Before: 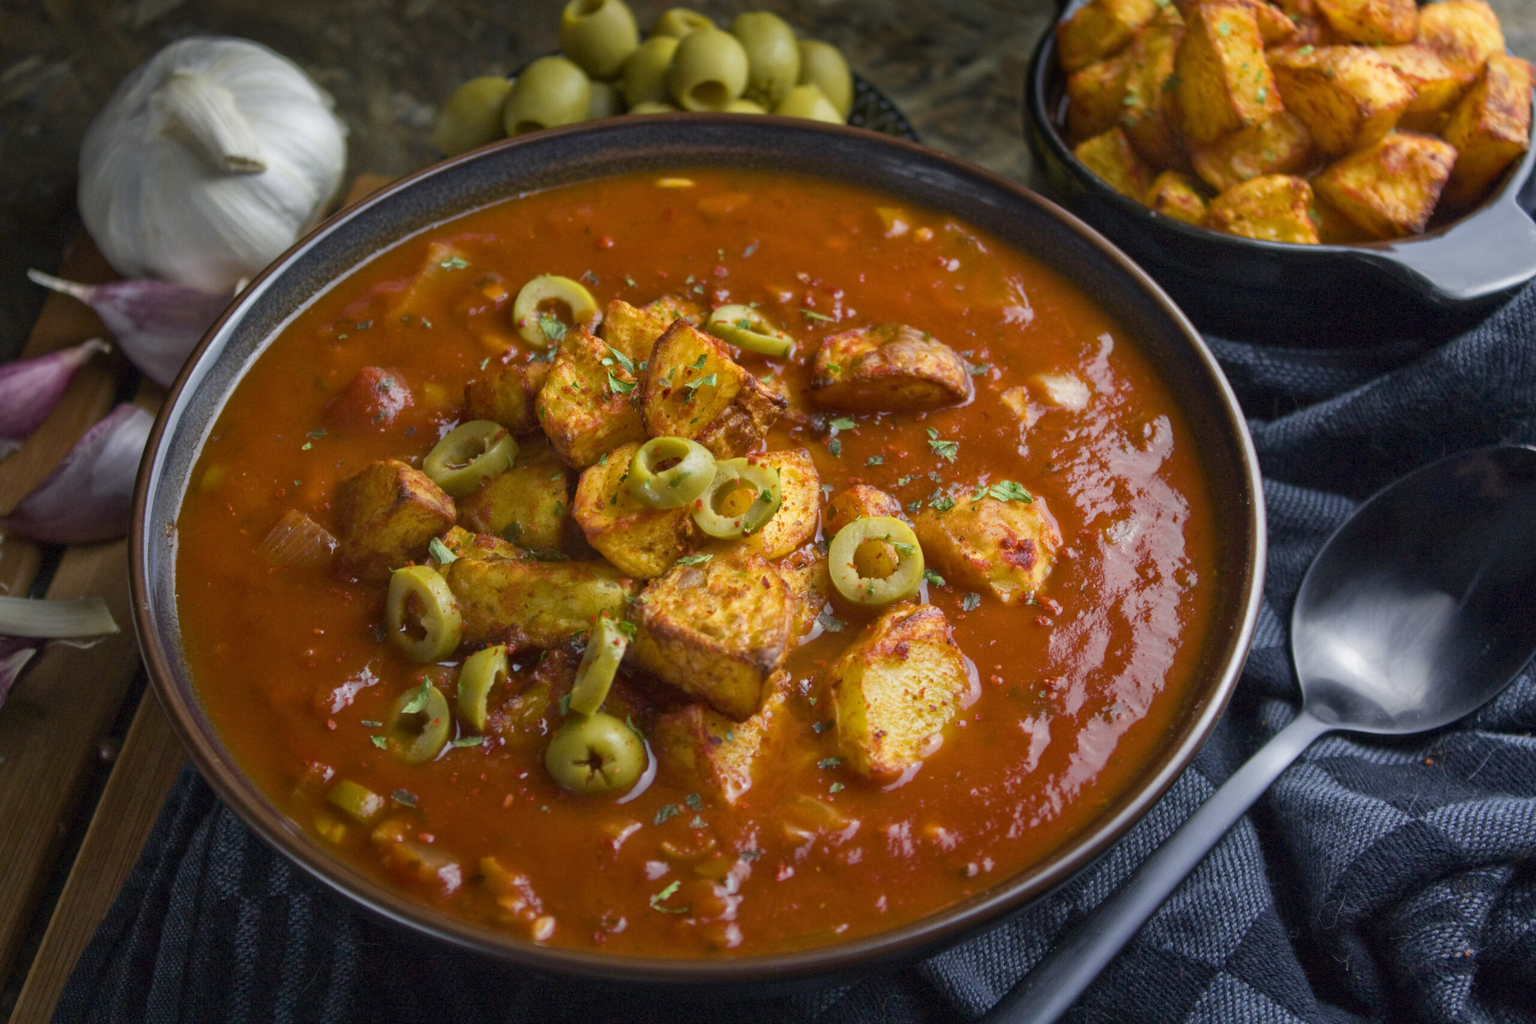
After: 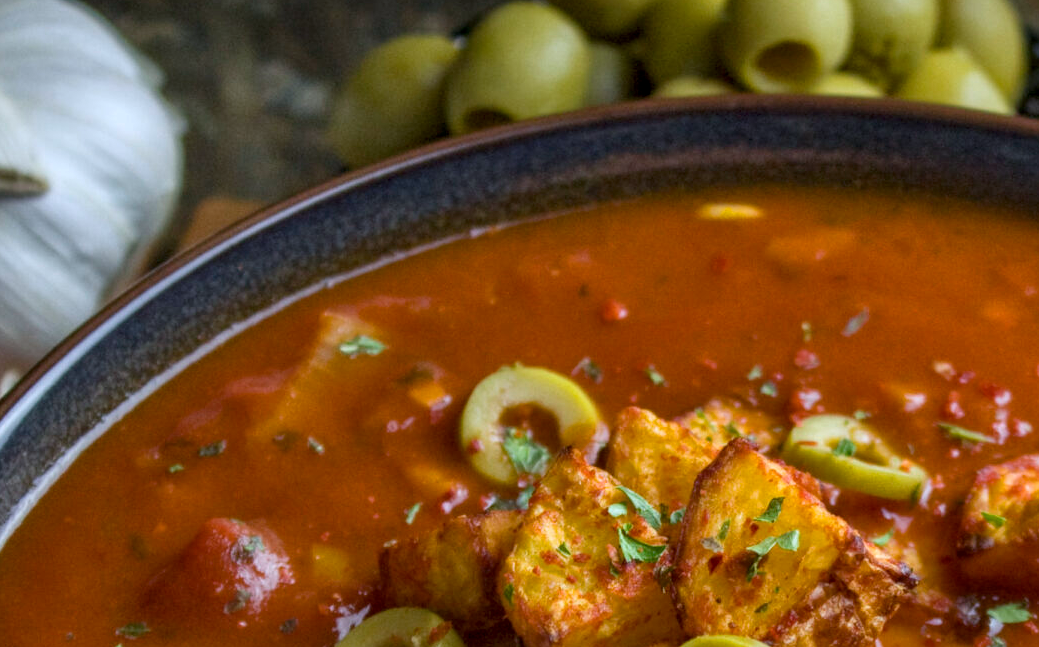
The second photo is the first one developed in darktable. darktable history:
white balance: red 0.954, blue 1.079
local contrast: detail 130%
crop: left 15.452%, top 5.459%, right 43.956%, bottom 56.62%
